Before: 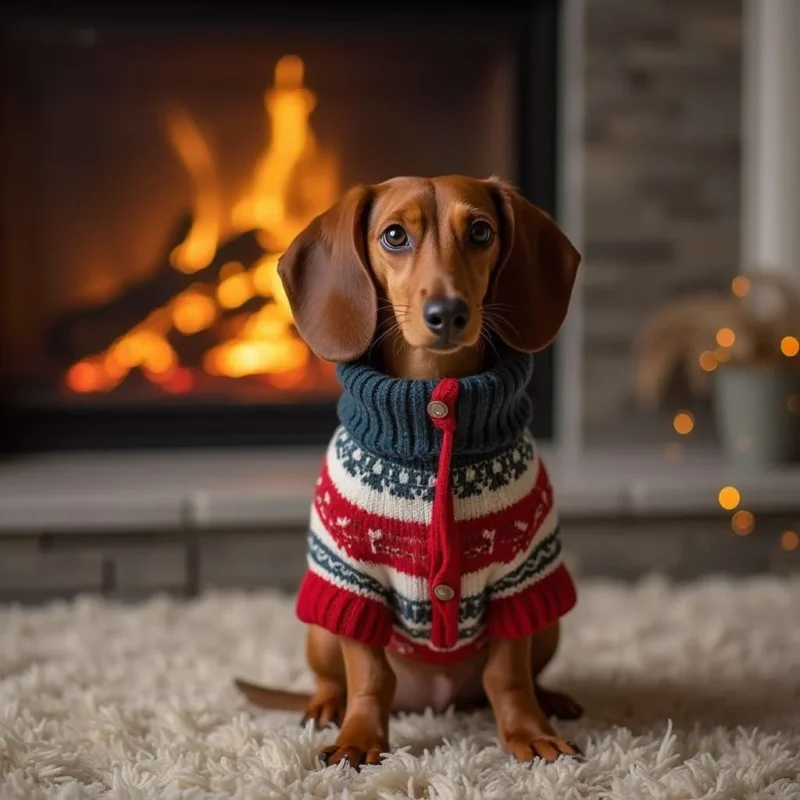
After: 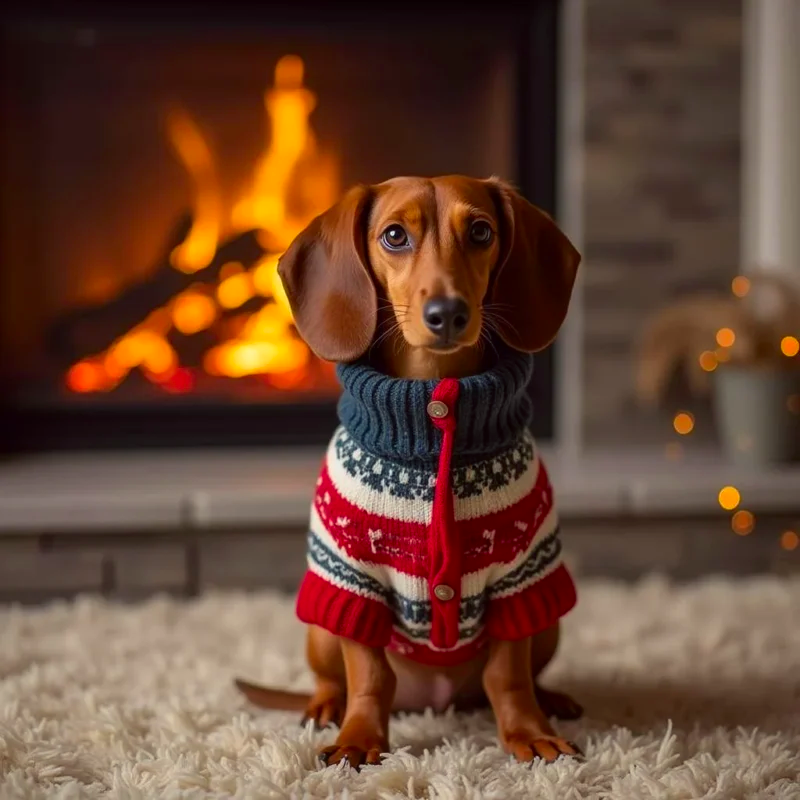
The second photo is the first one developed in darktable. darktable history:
contrast brightness saturation: contrast 0.08, saturation 0.2
color correction: highlights a* -0.95, highlights b* 4.5, shadows a* 3.55
